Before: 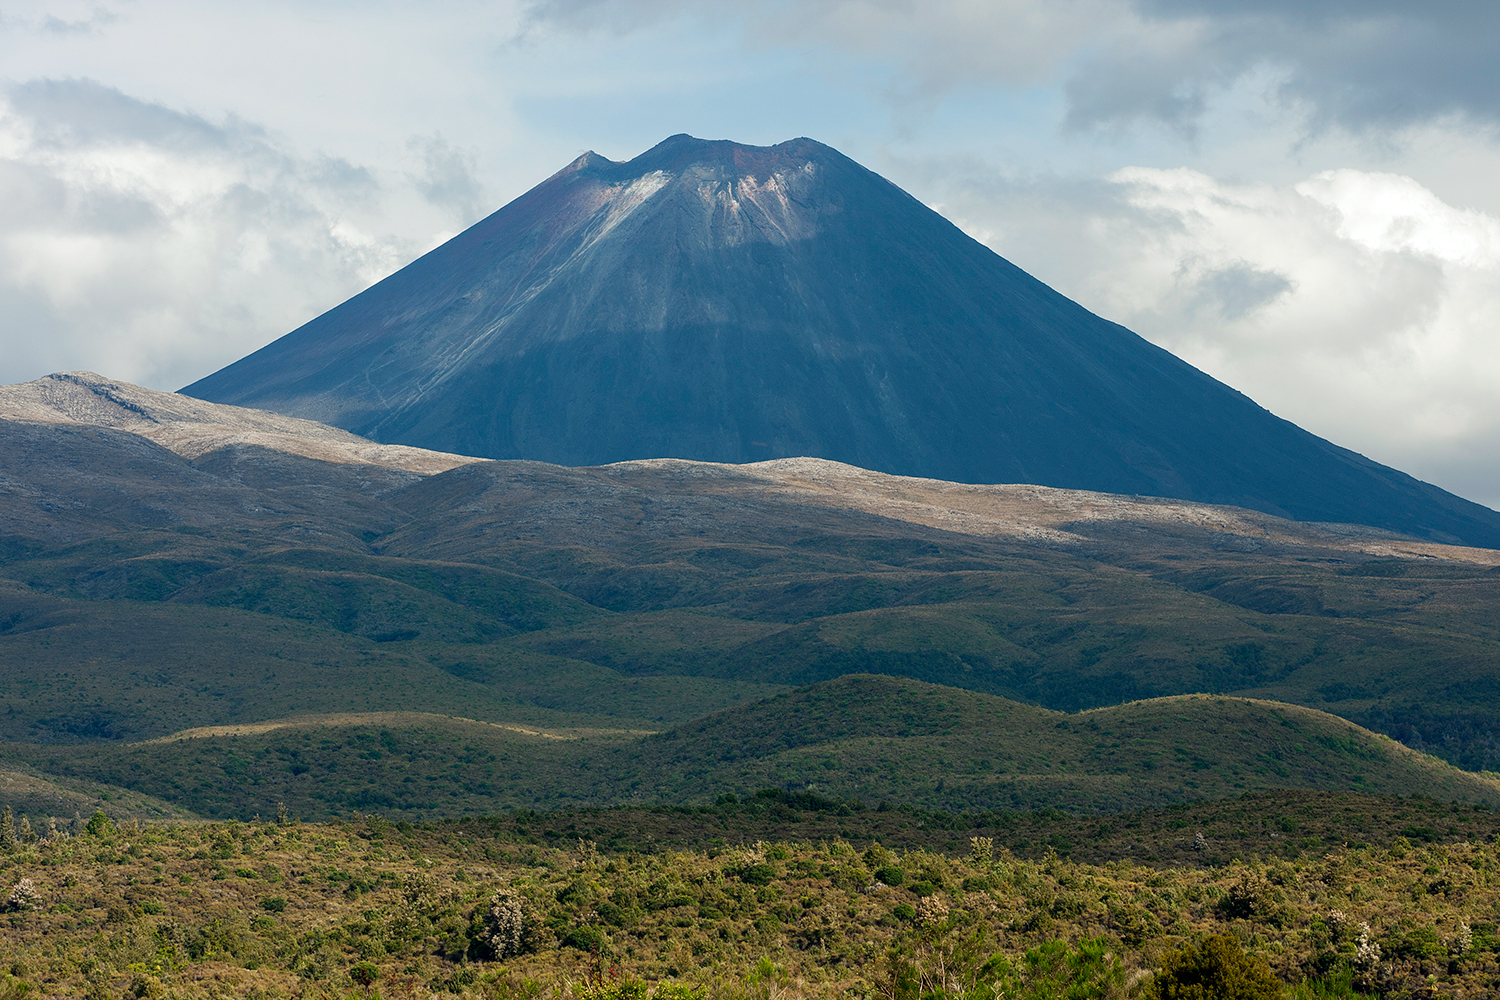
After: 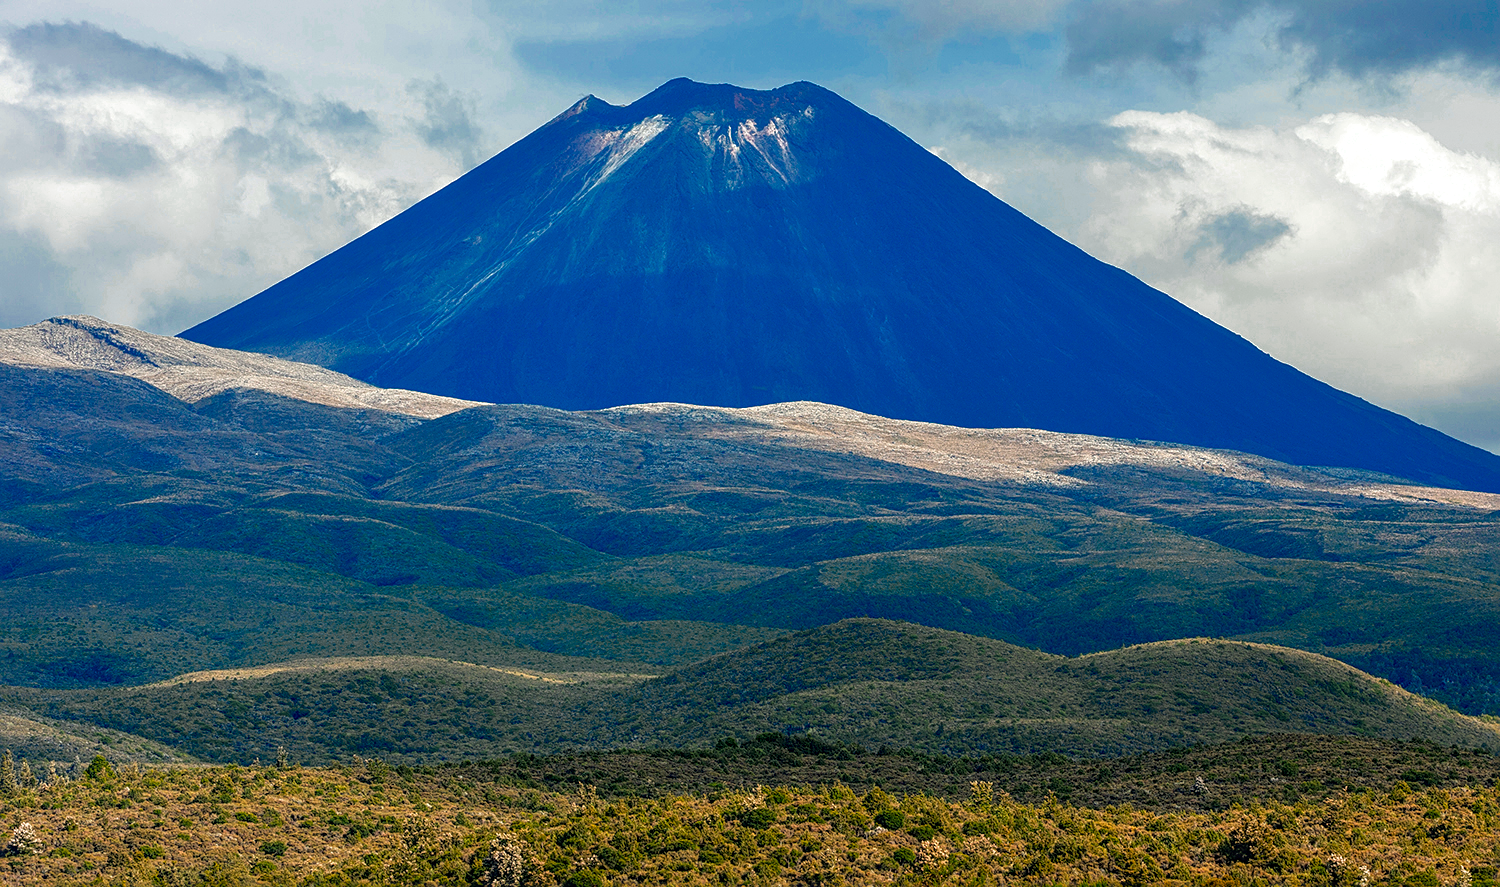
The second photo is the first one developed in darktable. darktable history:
tone equalizer: -8 EV 0.001 EV, -7 EV -0.004 EV, -6 EV 0.009 EV, -5 EV 0.032 EV, -4 EV 0.276 EV, -3 EV 0.644 EV, -2 EV 0.584 EV, -1 EV 0.187 EV, +0 EV 0.024 EV
color zones: curves: ch0 [(0, 0.553) (0.123, 0.58) (0.23, 0.419) (0.468, 0.155) (0.605, 0.132) (0.723, 0.063) (0.833, 0.172) (0.921, 0.468)]; ch1 [(0.025, 0.645) (0.229, 0.584) (0.326, 0.551) (0.537, 0.446) (0.599, 0.911) (0.708, 1) (0.805, 0.944)]; ch2 [(0.086, 0.468) (0.254, 0.464) (0.638, 0.564) (0.702, 0.592) (0.768, 0.564)]
sharpen: on, module defaults
crop and rotate: top 5.609%, bottom 5.609%
local contrast: highlights 0%, shadows 0%, detail 133%
